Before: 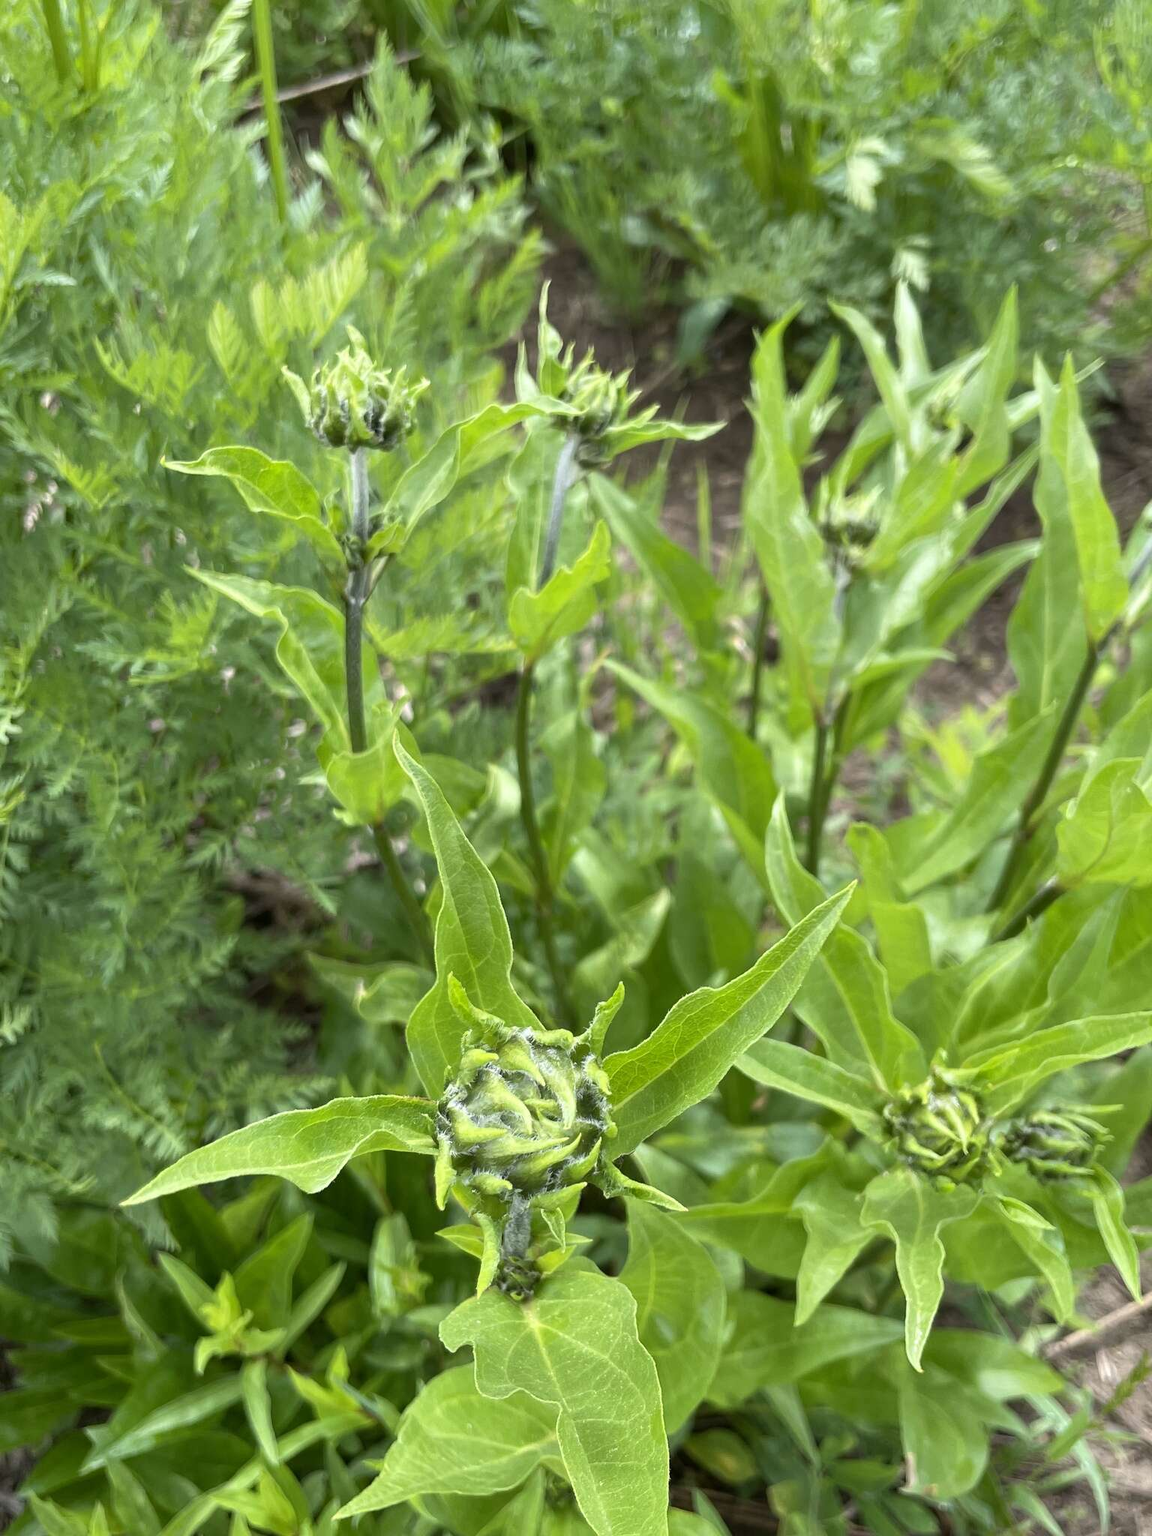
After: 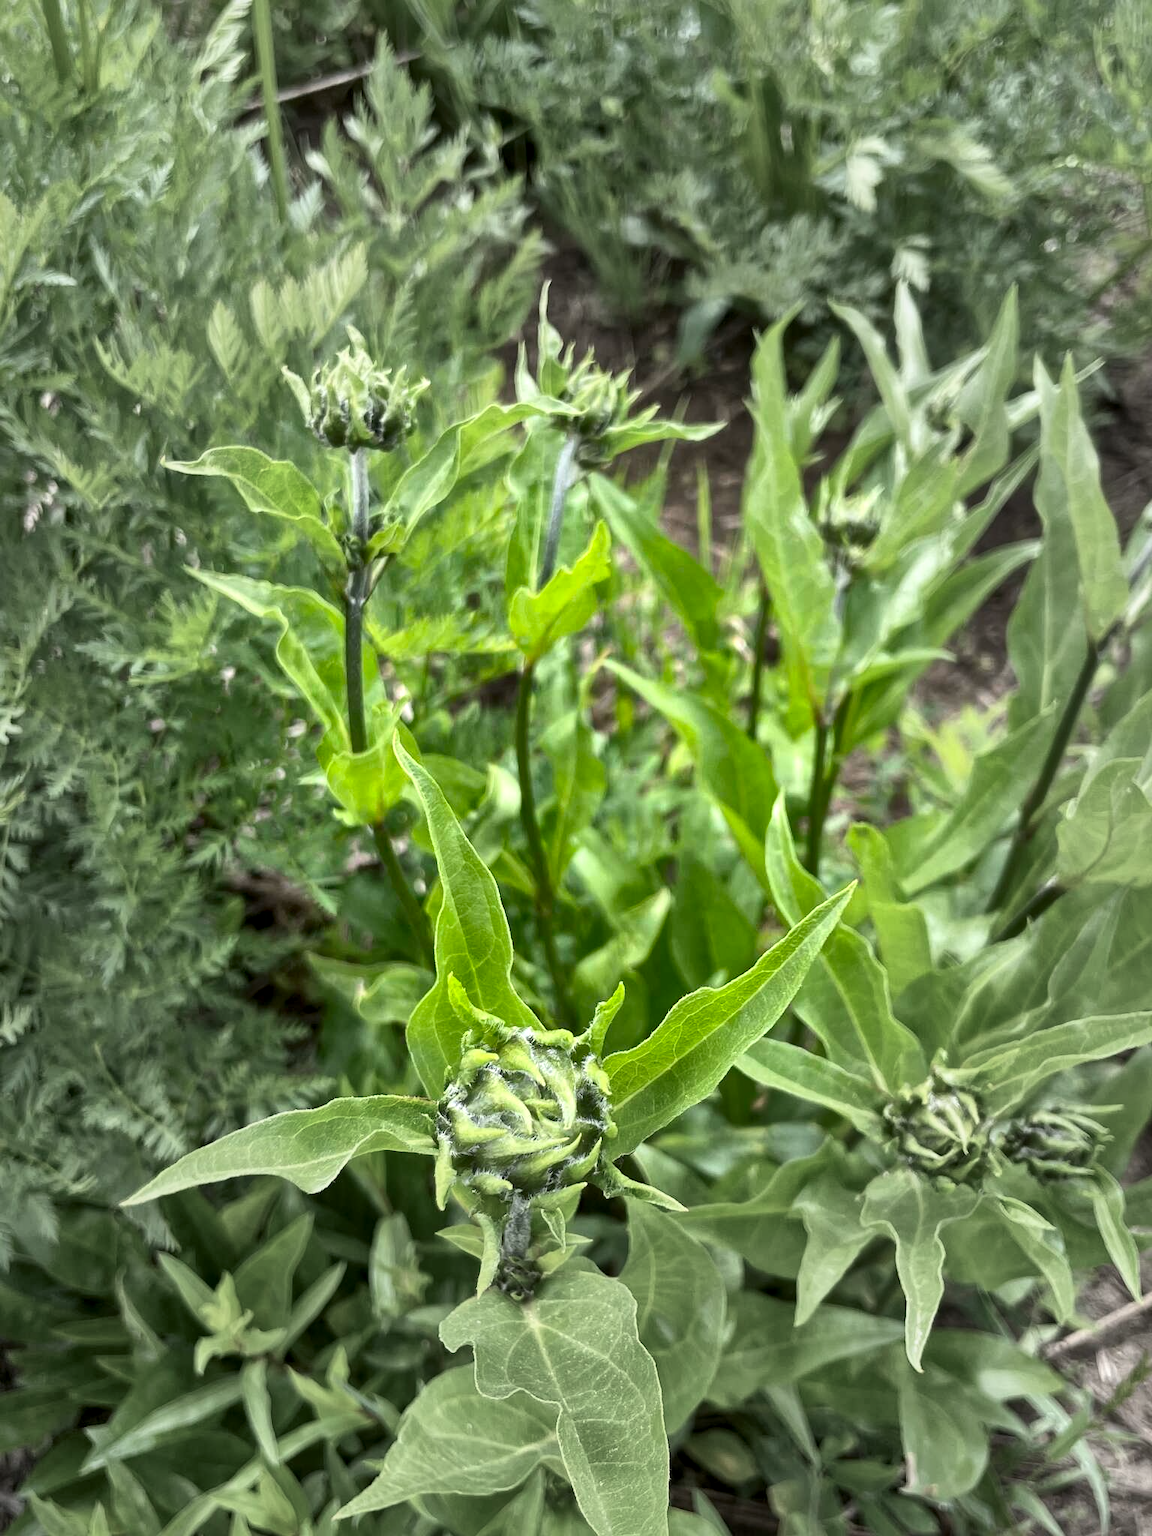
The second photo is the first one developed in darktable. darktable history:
local contrast: mode bilateral grid, contrast 21, coarseness 49, detail 173%, midtone range 0.2
vignetting: fall-off start 32.02%, fall-off radius 34.52%, brightness -0.156
